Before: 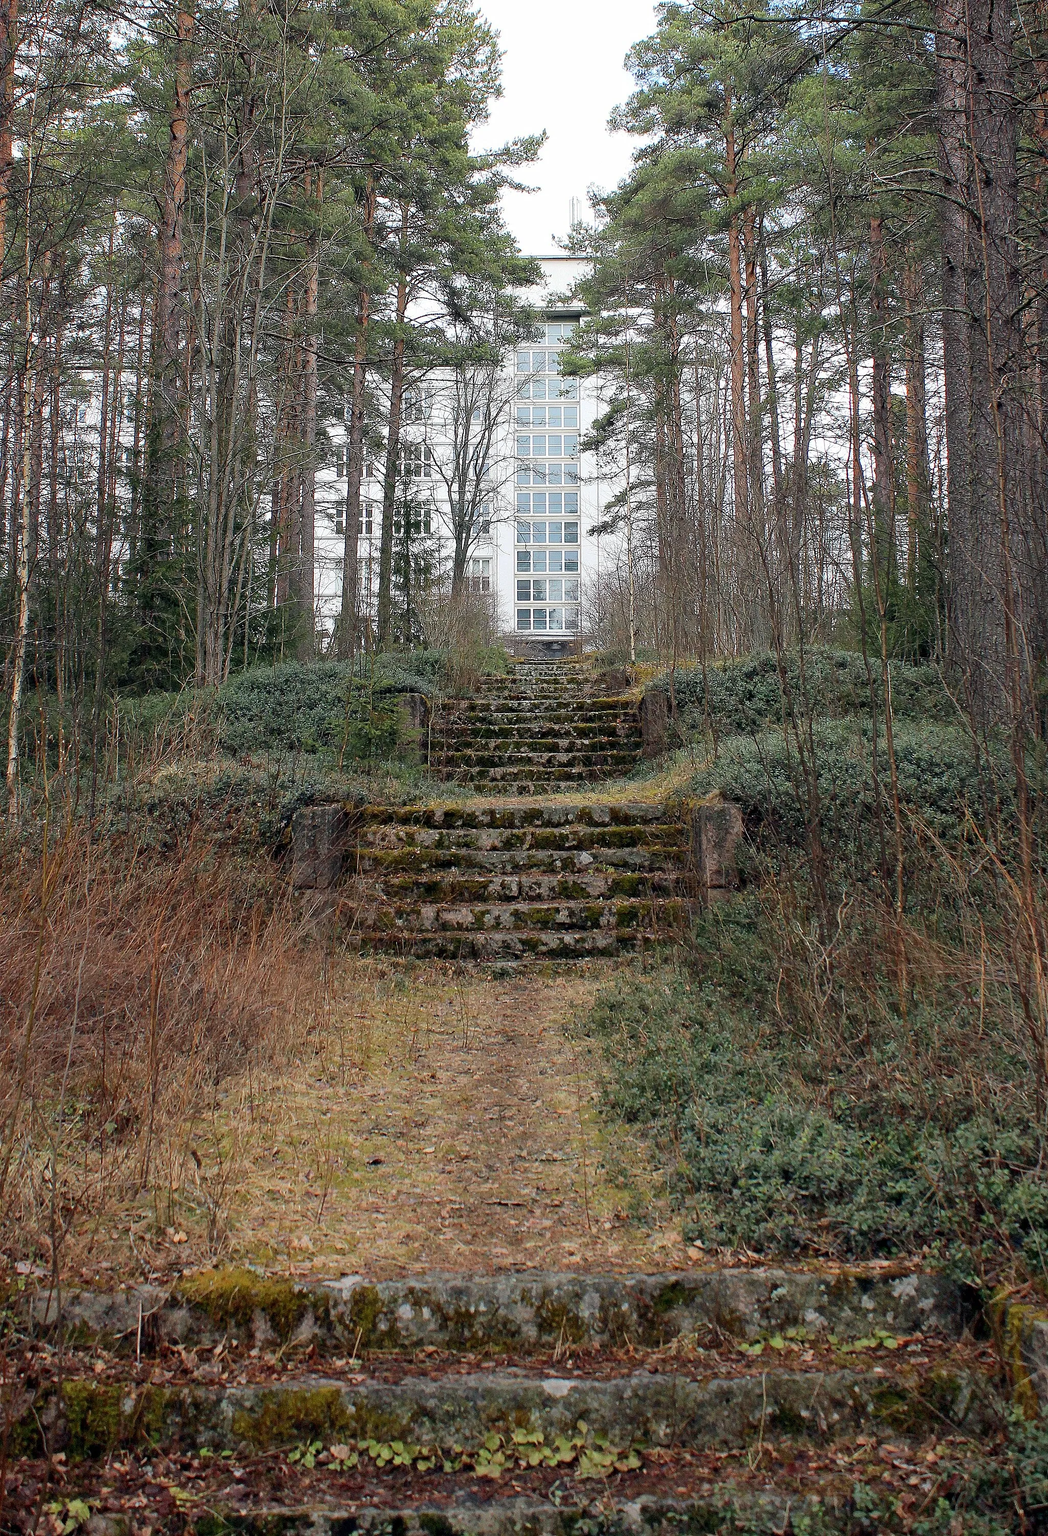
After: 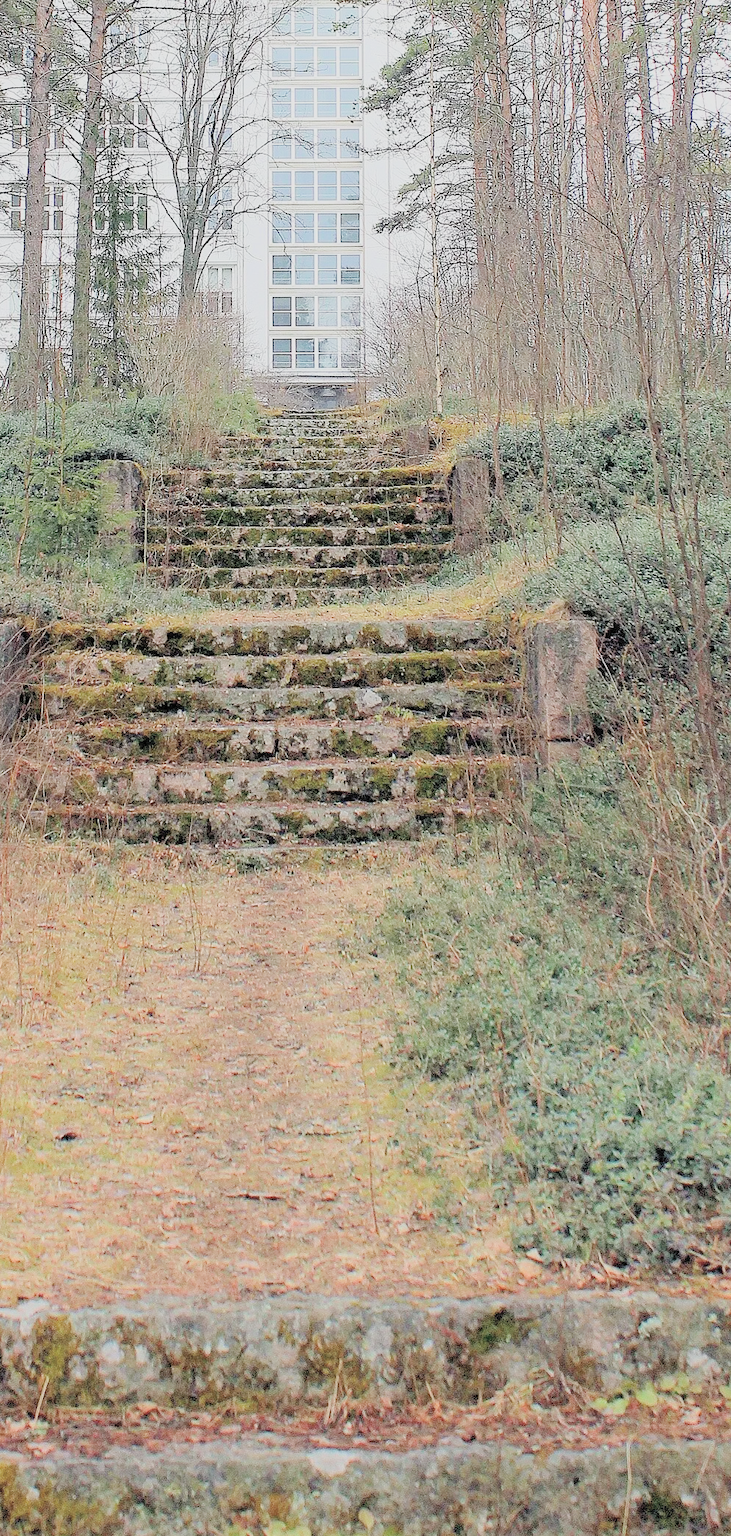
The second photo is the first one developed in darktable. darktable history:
crop: left 31.359%, top 24.39%, right 20.287%, bottom 6.312%
contrast brightness saturation: brightness 0.272
exposure: black level correction 0, exposure 1.186 EV, compensate highlight preservation false
filmic rgb: middle gray luminance 2.76%, black relative exposure -9.88 EV, white relative exposure 7.01 EV, threshold 5.94 EV, dynamic range scaling 10.15%, target black luminance 0%, hardness 3.16, latitude 43.84%, contrast 0.682, highlights saturation mix 4.03%, shadows ↔ highlights balance 13.71%, iterations of high-quality reconstruction 0, enable highlight reconstruction true
